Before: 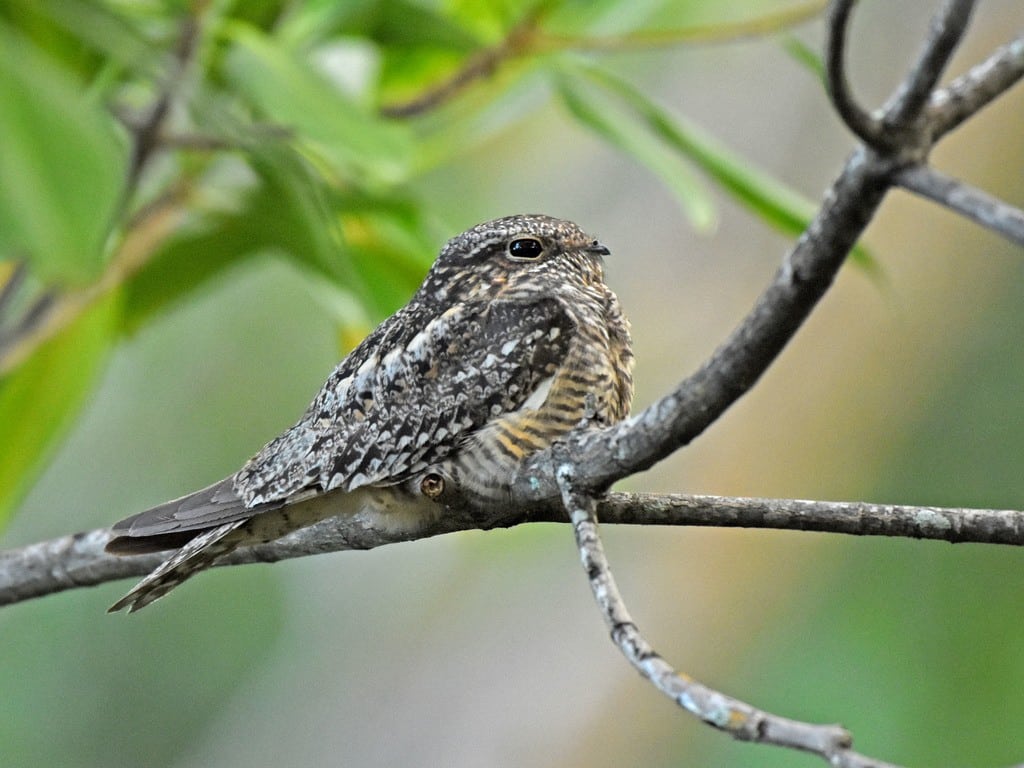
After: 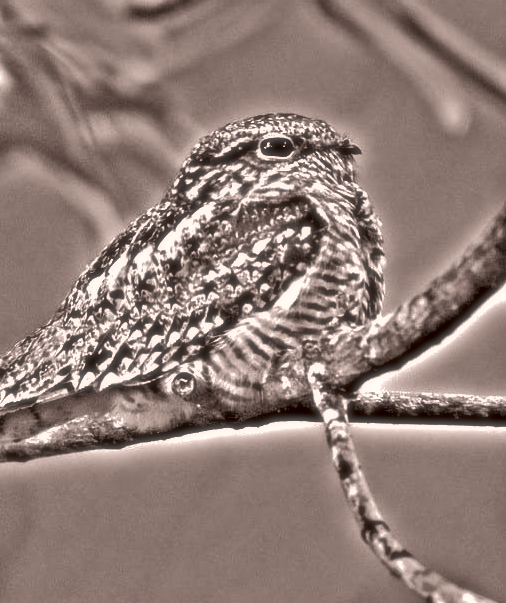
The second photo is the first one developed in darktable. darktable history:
crop and rotate: angle 0.02°, left 24.353%, top 13.219%, right 26.156%, bottom 8.224%
color correction: highlights a* 10.21, highlights b* 9.79, shadows a* 8.61, shadows b* 7.88, saturation 0.8
soften: size 19.52%, mix 20.32%
local contrast: highlights 100%, shadows 100%, detail 120%, midtone range 0.2
exposure: black level correction 0, exposure 0.953 EV, compensate exposure bias true, compensate highlight preservation false
shadows and highlights: highlights -60
highpass: on, module defaults
